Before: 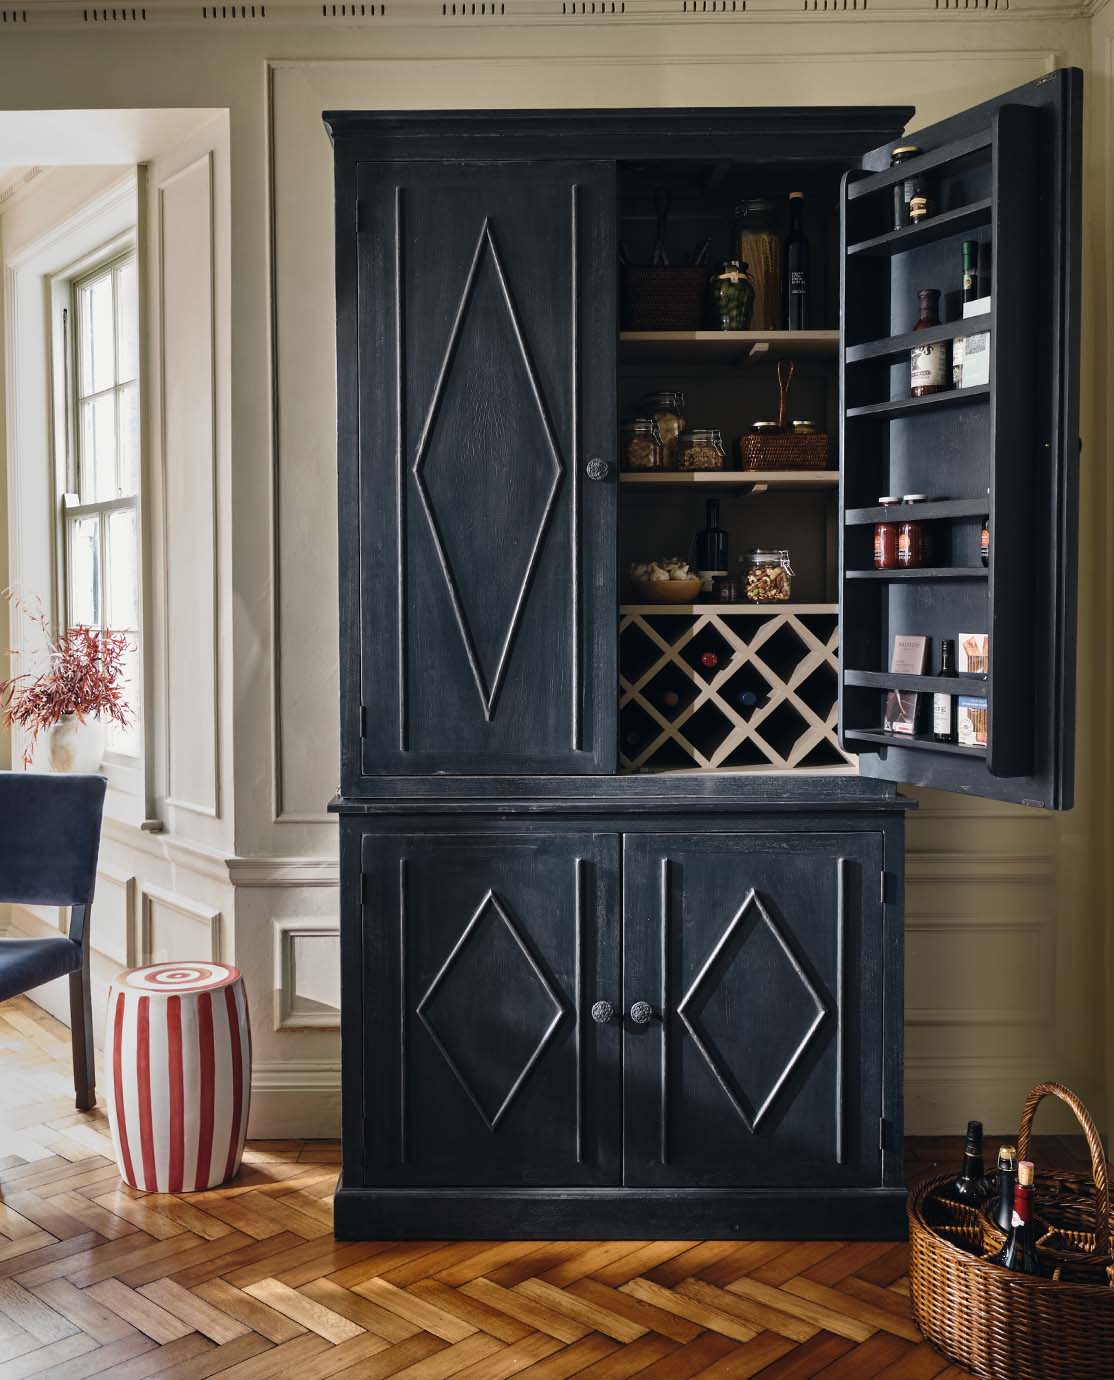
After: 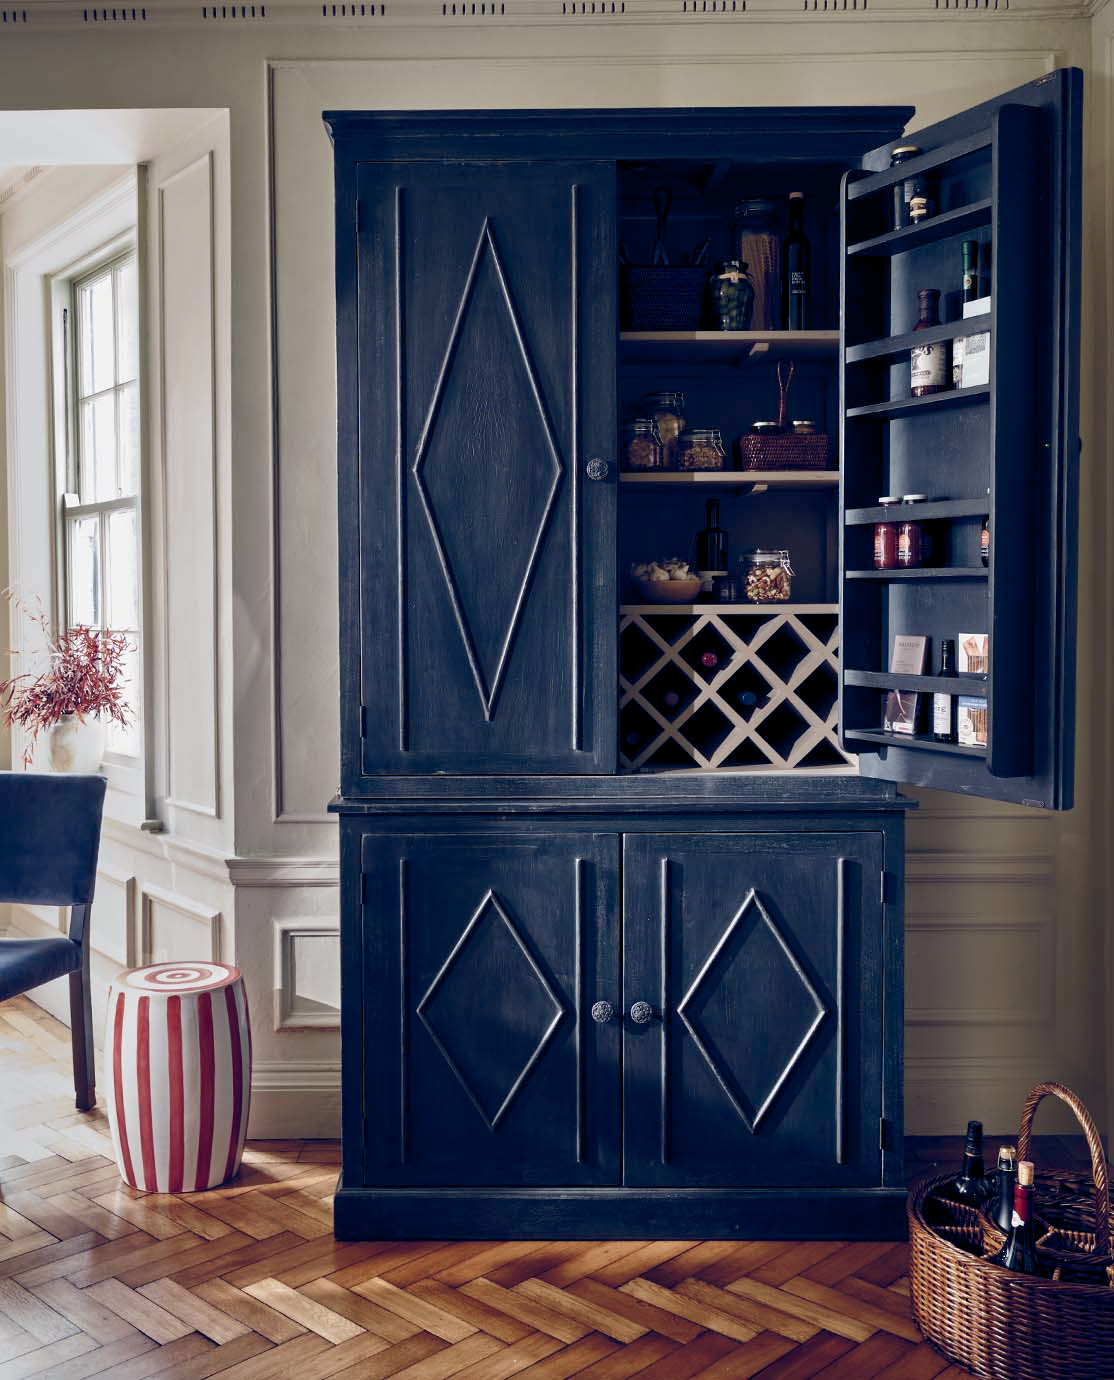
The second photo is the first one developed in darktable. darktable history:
tone equalizer: edges refinement/feathering 500, mask exposure compensation -1.57 EV, preserve details no
color balance rgb: global offset › luminance -0.277%, global offset › chroma 0.307%, global offset › hue 260.97°, perceptual saturation grading › global saturation -9.798%, perceptual saturation grading › highlights -26.509%, perceptual saturation grading › shadows 21.362%, global vibrance 20%
